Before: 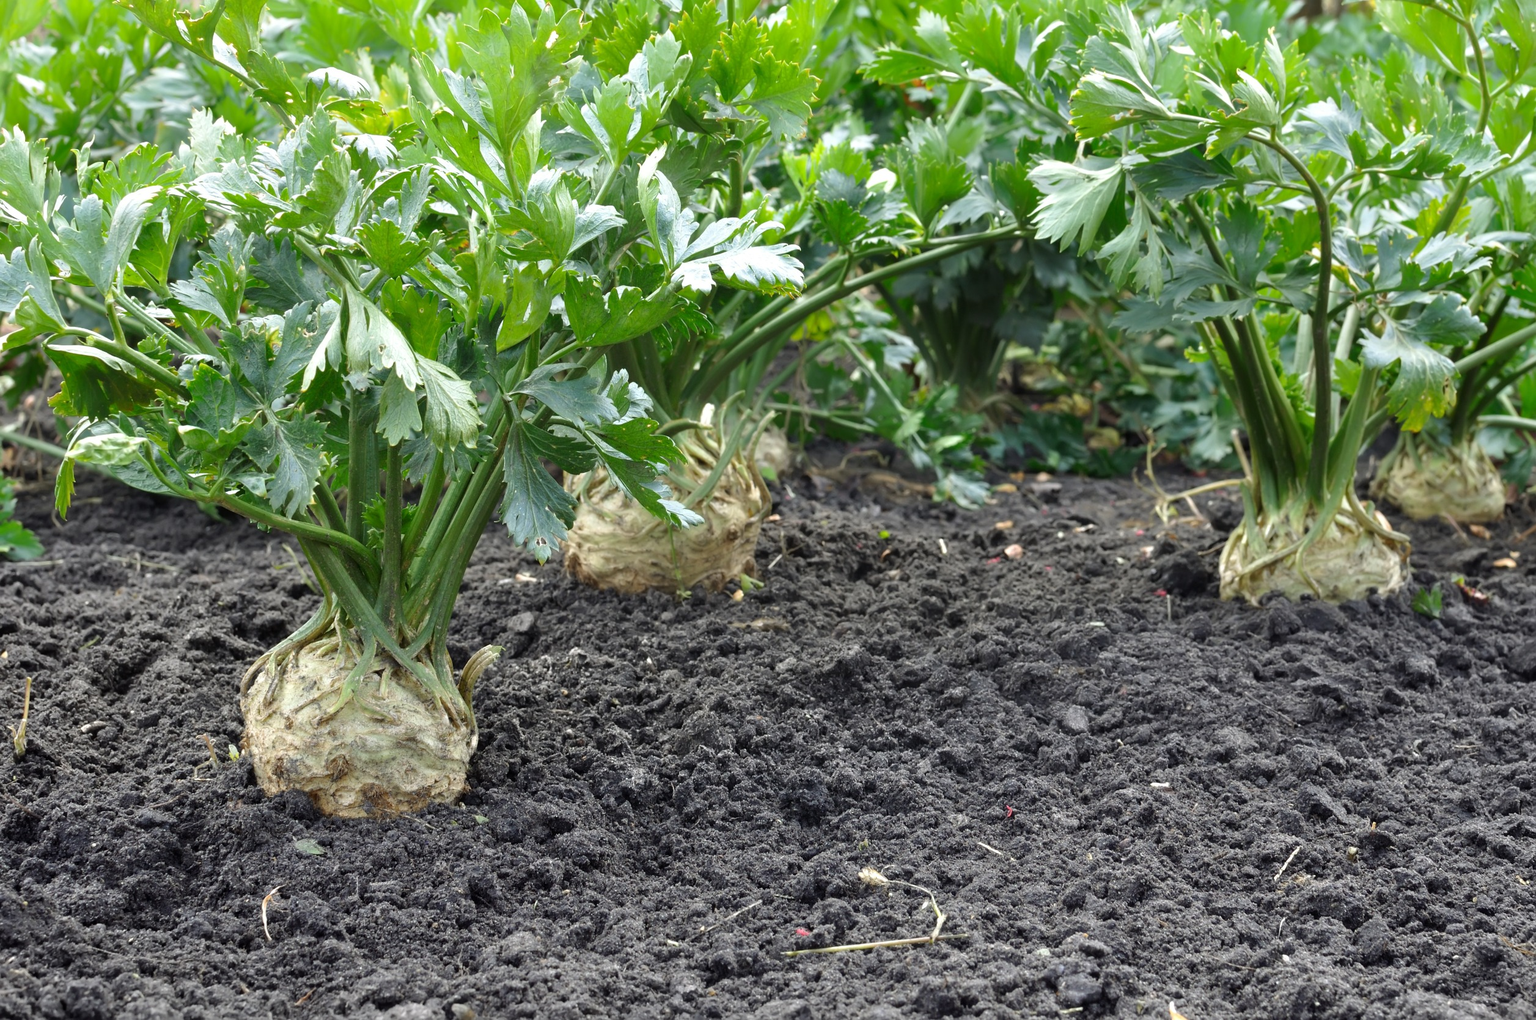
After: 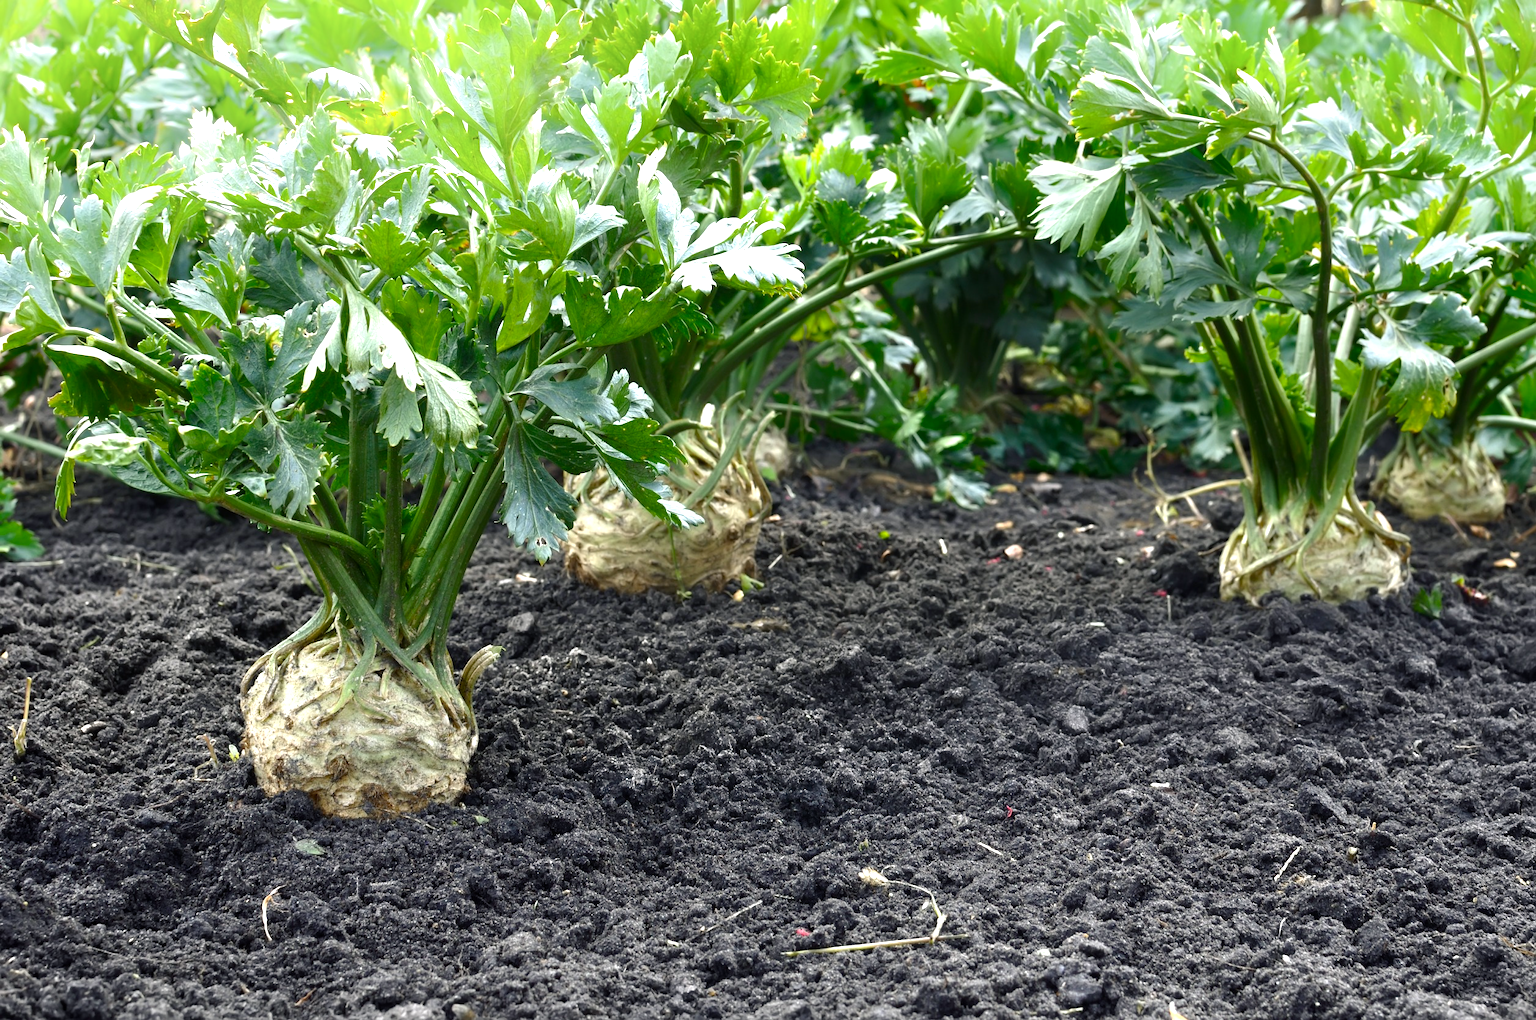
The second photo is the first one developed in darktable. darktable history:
exposure: compensate highlight preservation false
color balance rgb: shadows lift › chroma 2.018%, shadows lift › hue 247.56°, perceptual saturation grading › global saturation 20%, perceptual saturation grading › highlights -25.043%, perceptual saturation grading › shadows 25.09%, perceptual brilliance grading › global brilliance 14.489%, perceptual brilliance grading › shadows -35.139%
shadows and highlights: shadows -38.93, highlights 64.84, soften with gaussian
